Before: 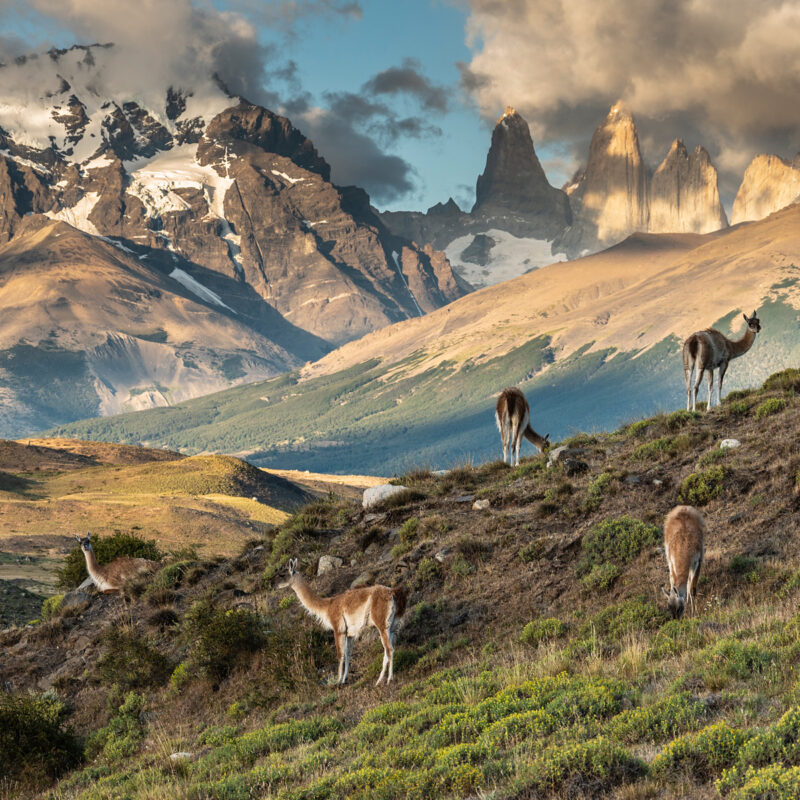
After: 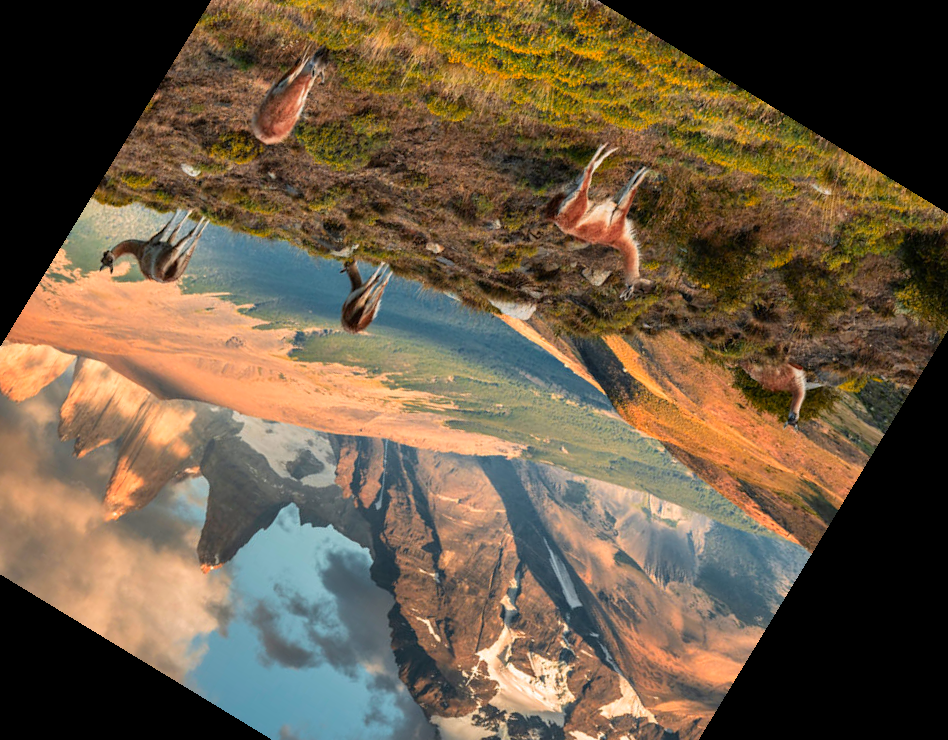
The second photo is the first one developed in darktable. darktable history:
color zones: curves: ch1 [(0.24, 0.629) (0.75, 0.5)]; ch2 [(0.255, 0.454) (0.745, 0.491)], mix 102.12%
crop and rotate: angle 148.68°, left 9.111%, top 15.603%, right 4.588%, bottom 17.041%
